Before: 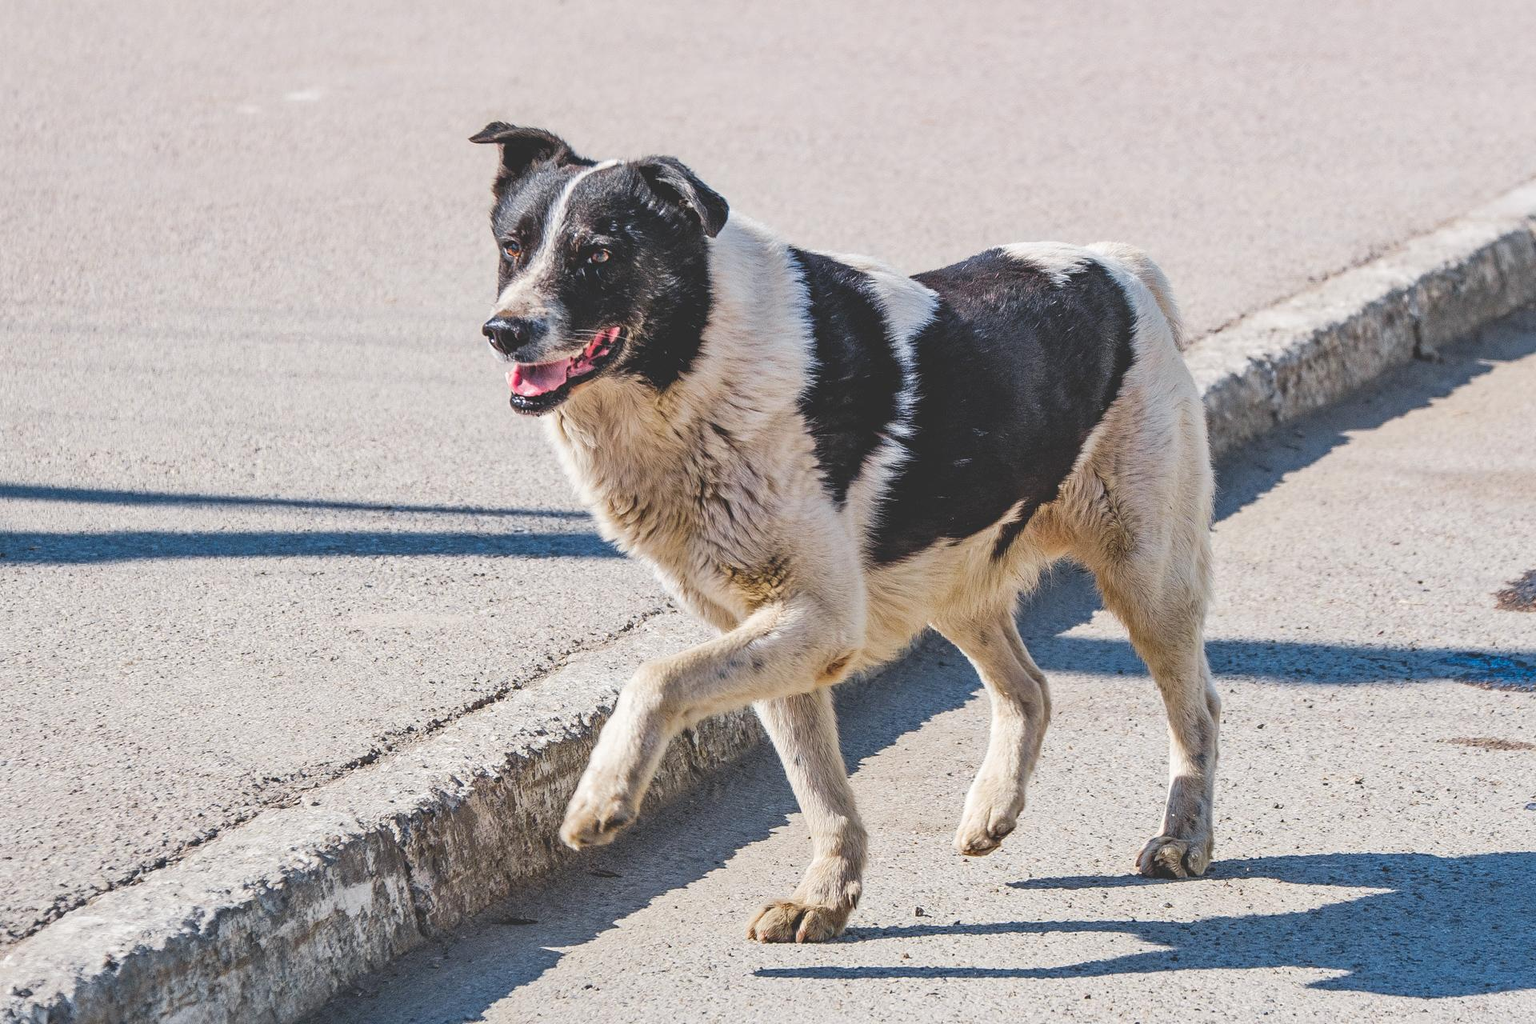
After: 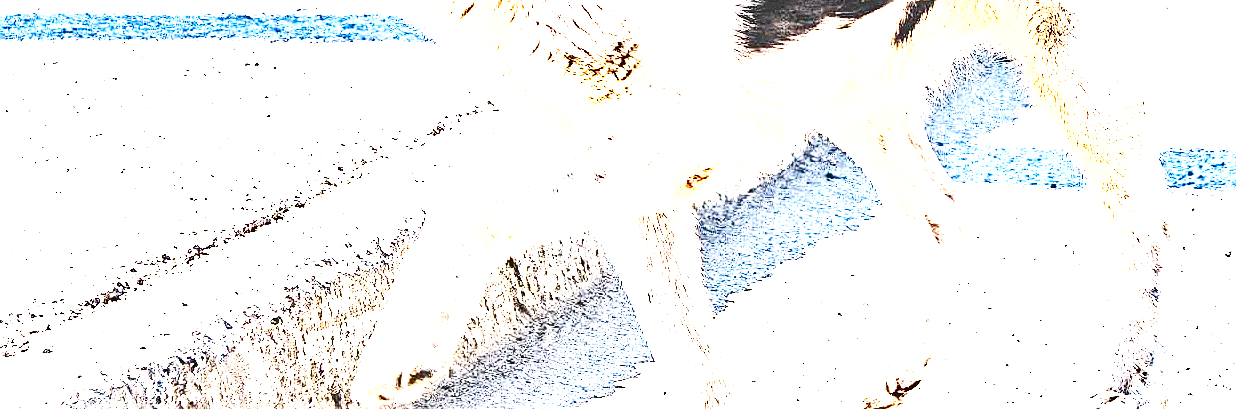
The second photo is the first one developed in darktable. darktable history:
sharpen: on, module defaults
grain: coarseness 0.09 ISO, strength 40%
crop: left 18.091%, top 51.13%, right 17.525%, bottom 16.85%
shadows and highlights: radius 44.78, white point adjustment 6.64, compress 79.65%, highlights color adjustment 78.42%, soften with gaussian
contrast brightness saturation: contrast 0.39, brightness 0.1
tone curve: curves: ch0 [(0, 0) (0.003, 0.002) (0.011, 0.002) (0.025, 0.002) (0.044, 0.002) (0.069, 0.002) (0.1, 0.003) (0.136, 0.008) (0.177, 0.03) (0.224, 0.058) (0.277, 0.139) (0.335, 0.233) (0.399, 0.363) (0.468, 0.506) (0.543, 0.649) (0.623, 0.781) (0.709, 0.88) (0.801, 0.956) (0.898, 0.994) (1, 1)], preserve colors none
filmic rgb: black relative exposure -7.65 EV, white relative exposure 4.56 EV, hardness 3.61, color science v6 (2022)
exposure: black level correction 0.001, exposure 2 EV, compensate highlight preservation false
